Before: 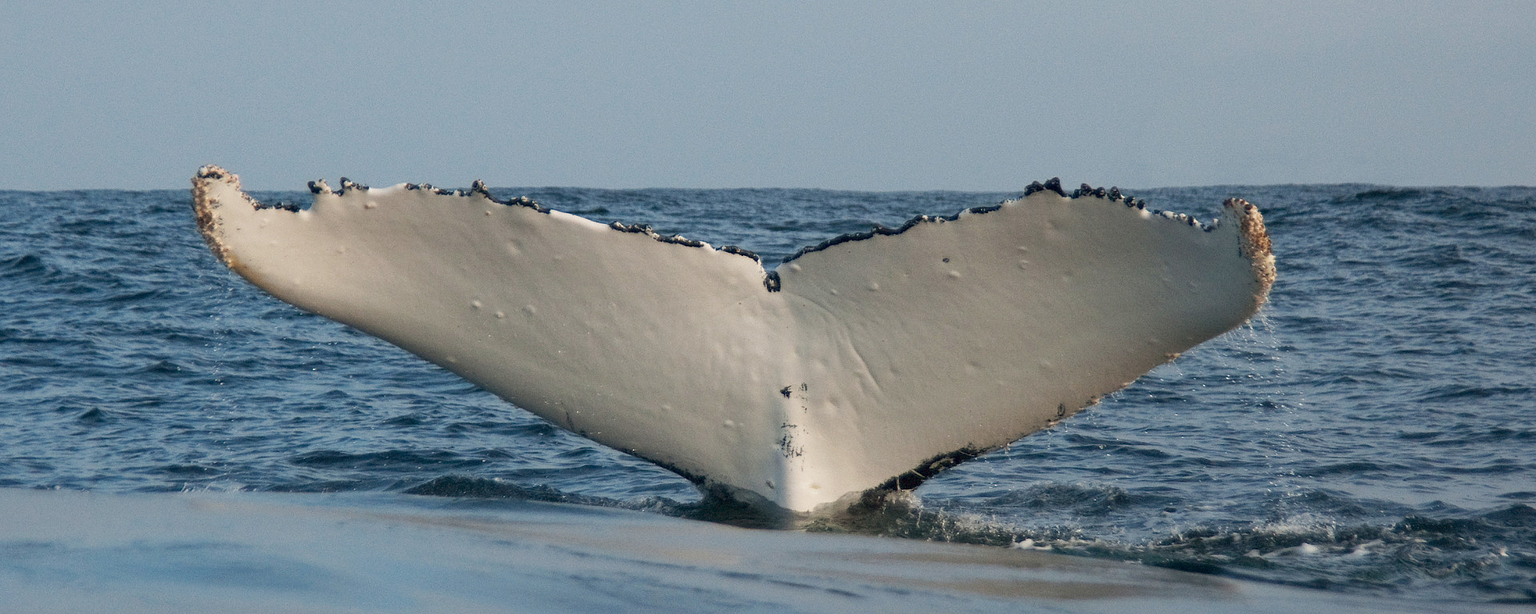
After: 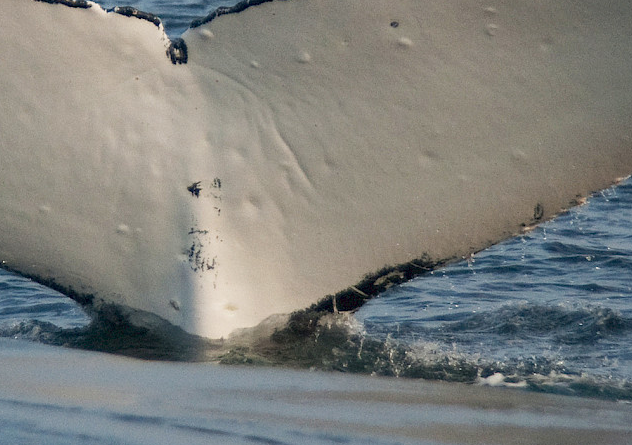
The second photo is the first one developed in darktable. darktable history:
crop: left 41.05%, top 39.278%, right 25.99%, bottom 2.76%
